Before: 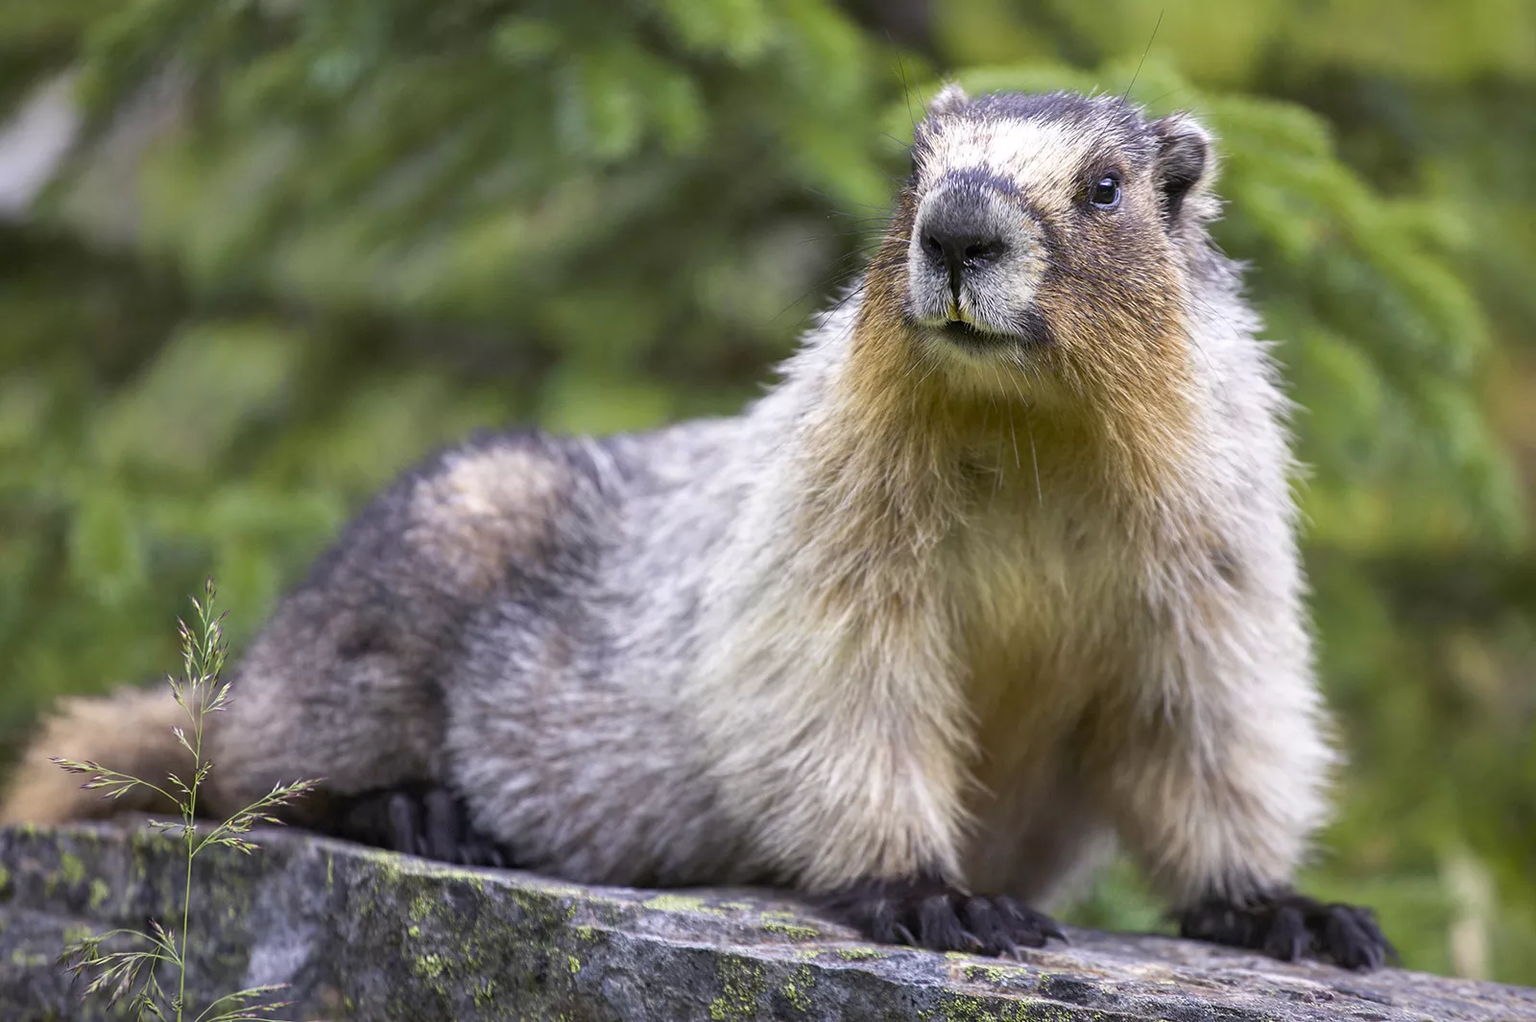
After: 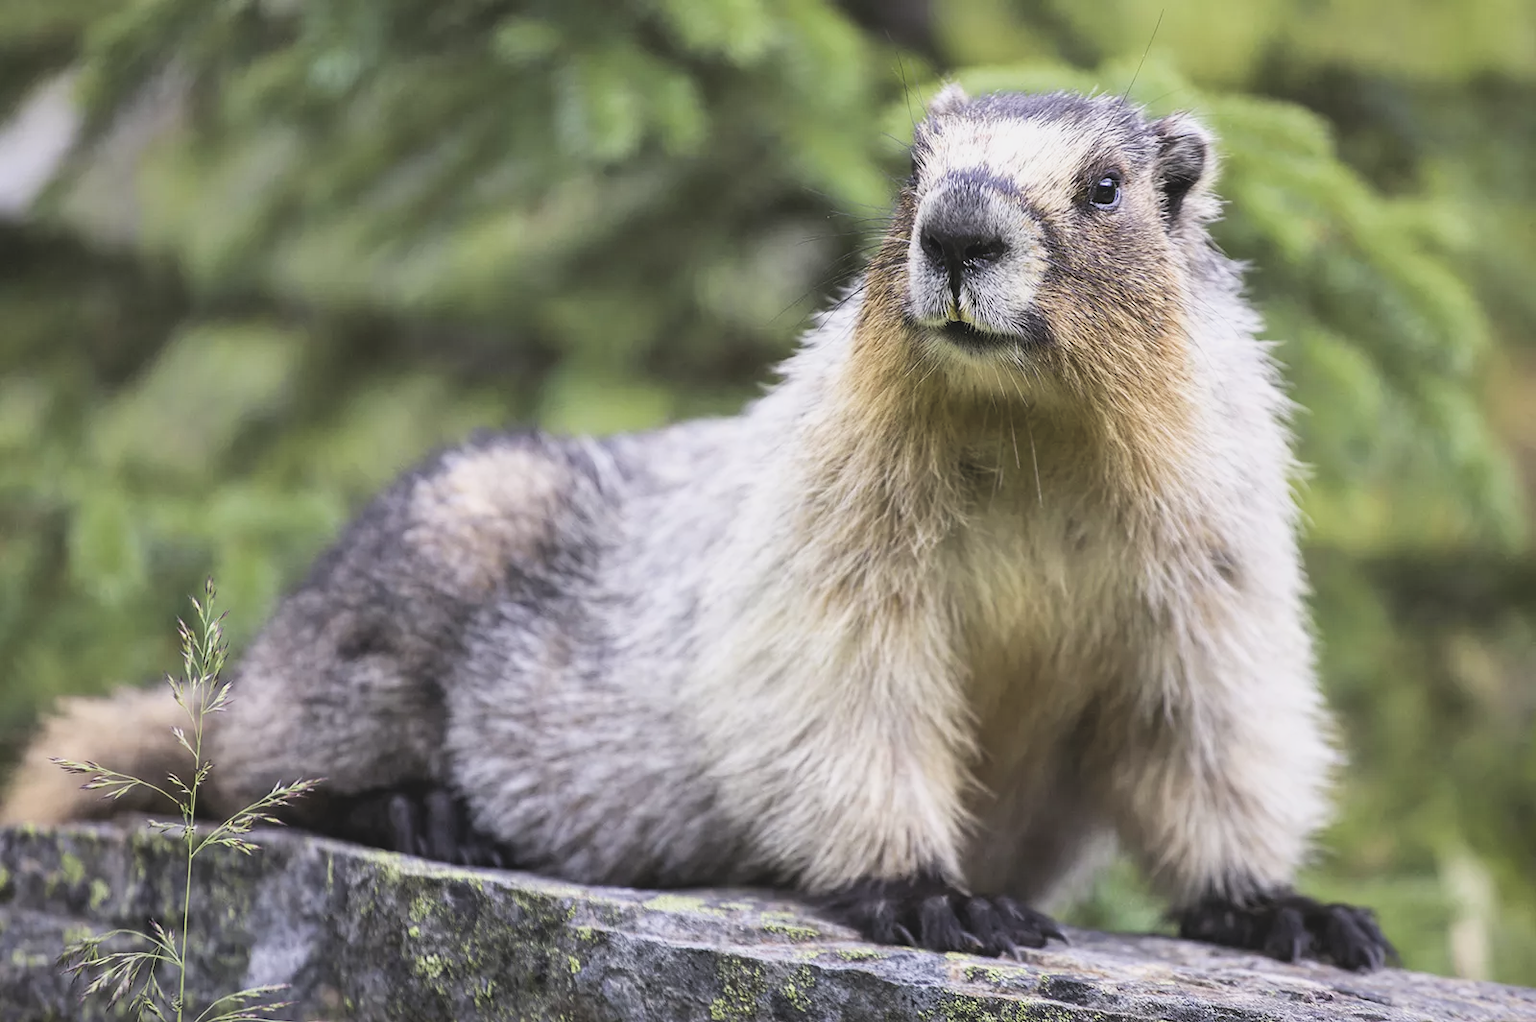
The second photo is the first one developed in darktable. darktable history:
tone curve: curves: ch0 [(0, 0) (0.003, 0.016) (0.011, 0.016) (0.025, 0.016) (0.044, 0.017) (0.069, 0.026) (0.1, 0.044) (0.136, 0.074) (0.177, 0.121) (0.224, 0.183) (0.277, 0.248) (0.335, 0.326) (0.399, 0.413) (0.468, 0.511) (0.543, 0.612) (0.623, 0.717) (0.709, 0.818) (0.801, 0.911) (0.898, 0.979) (1, 1)], color space Lab, independent channels, preserve colors none
exposure: black level correction -0.029, compensate highlight preservation false
filmic rgb: black relative exposure -7.65 EV, white relative exposure 4.56 EV, hardness 3.61
